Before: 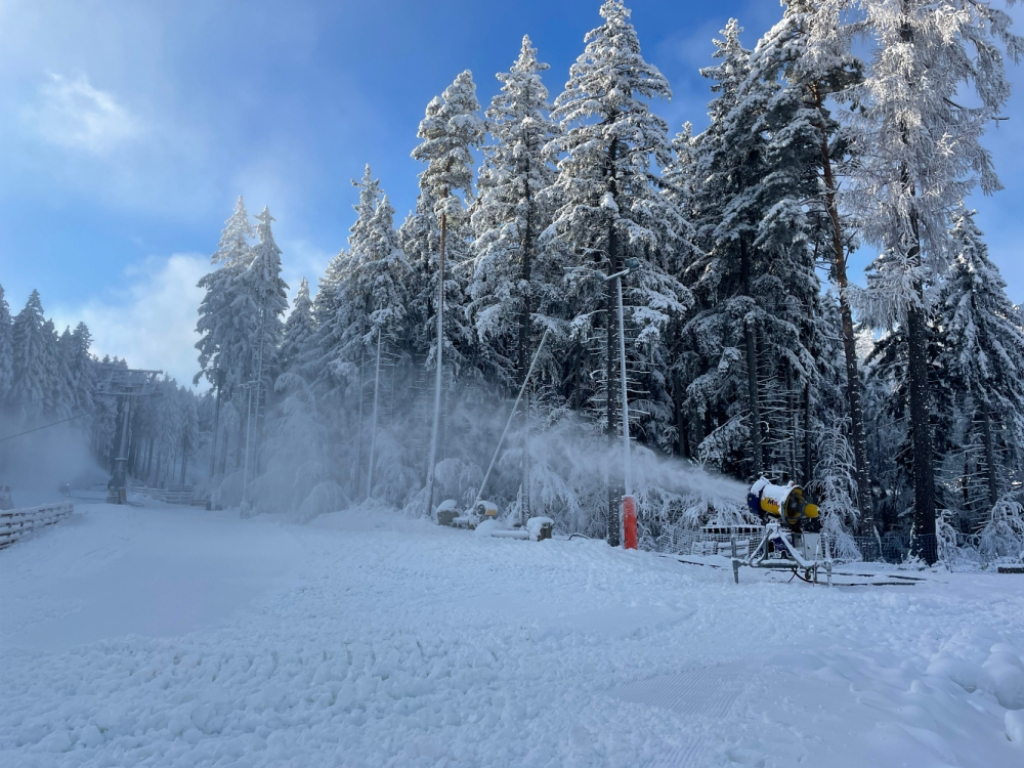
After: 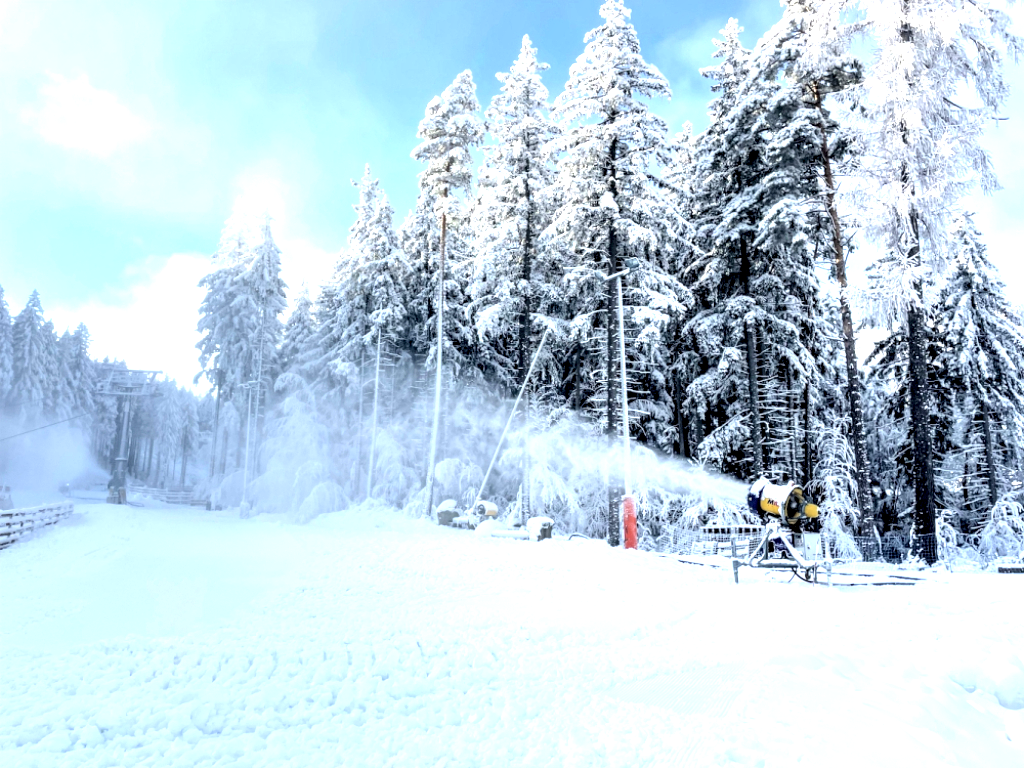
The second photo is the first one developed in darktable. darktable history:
contrast brightness saturation: brightness 0.984
exposure: exposure 1 EV, compensate highlight preservation false
local contrast: highlights 109%, shadows 41%, detail 292%
